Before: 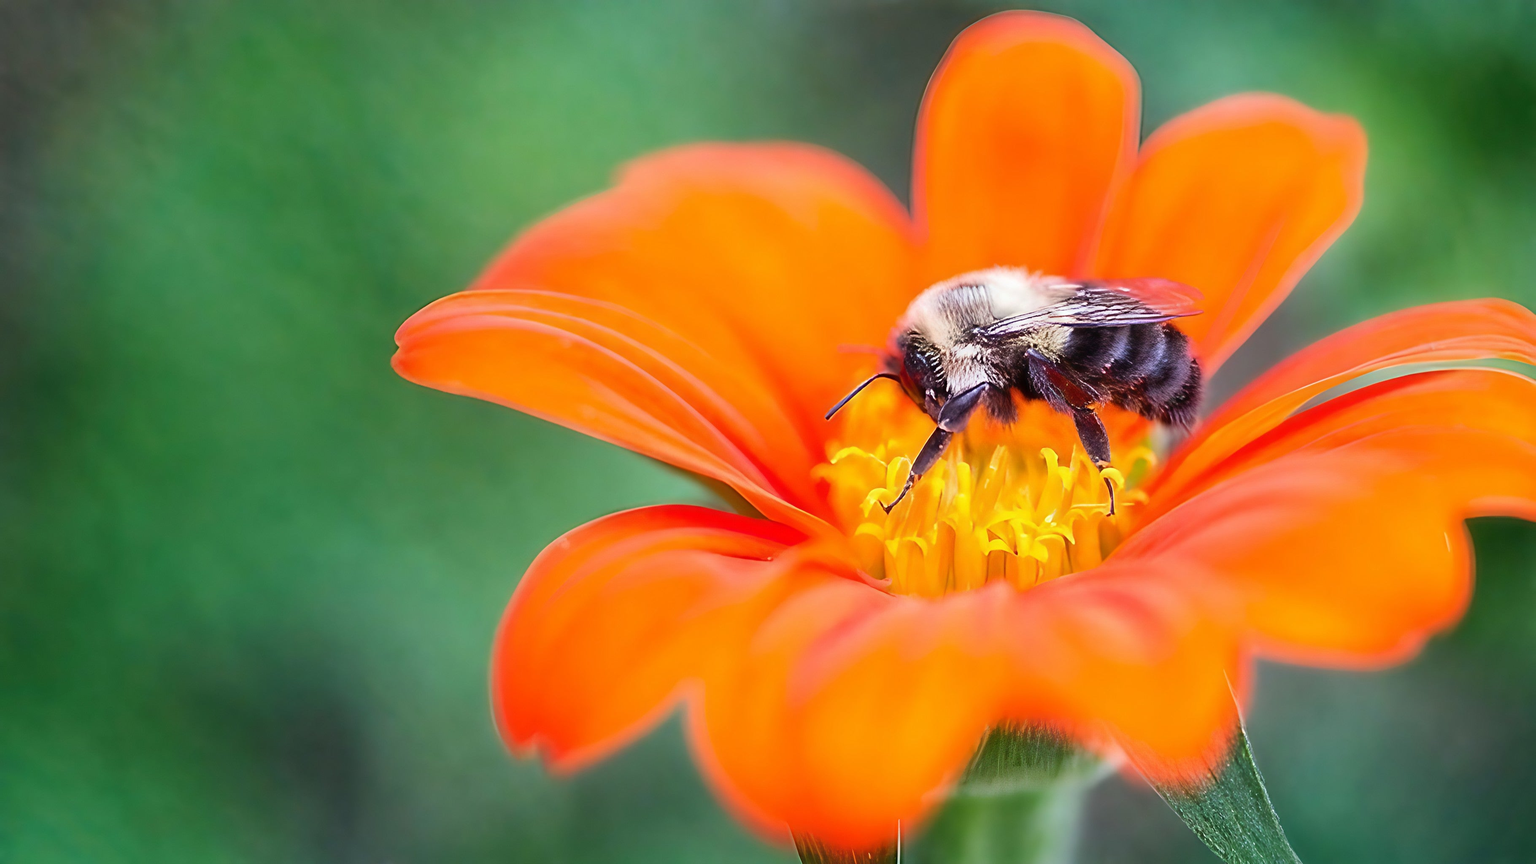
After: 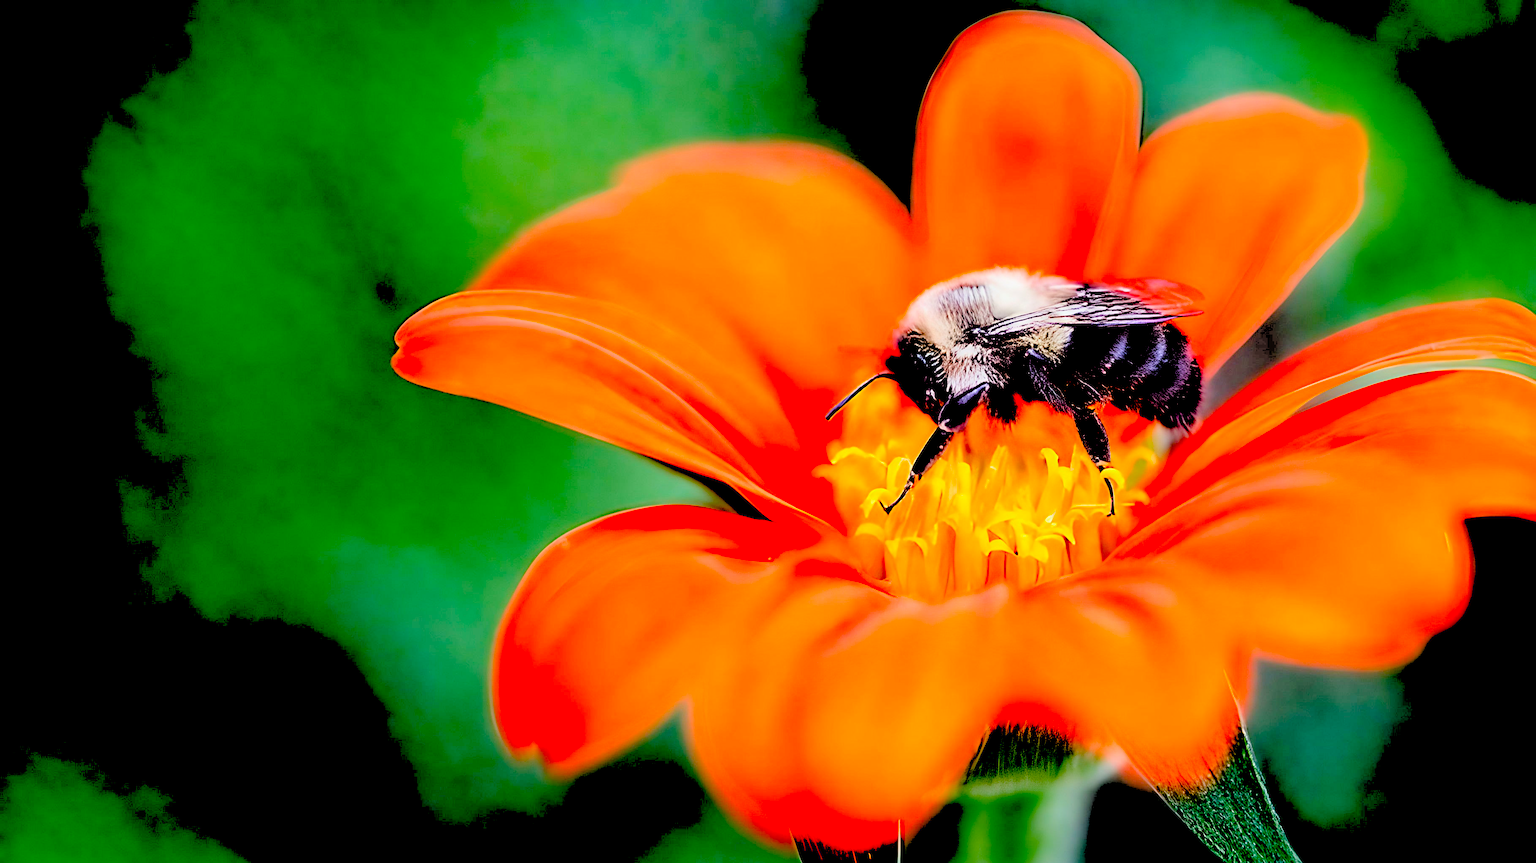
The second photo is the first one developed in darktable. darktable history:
exposure: black level correction 0.1, exposure -0.092 EV, compensate highlight preservation false
rgb levels: levels [[0.027, 0.429, 0.996], [0, 0.5, 1], [0, 0.5, 1]]
